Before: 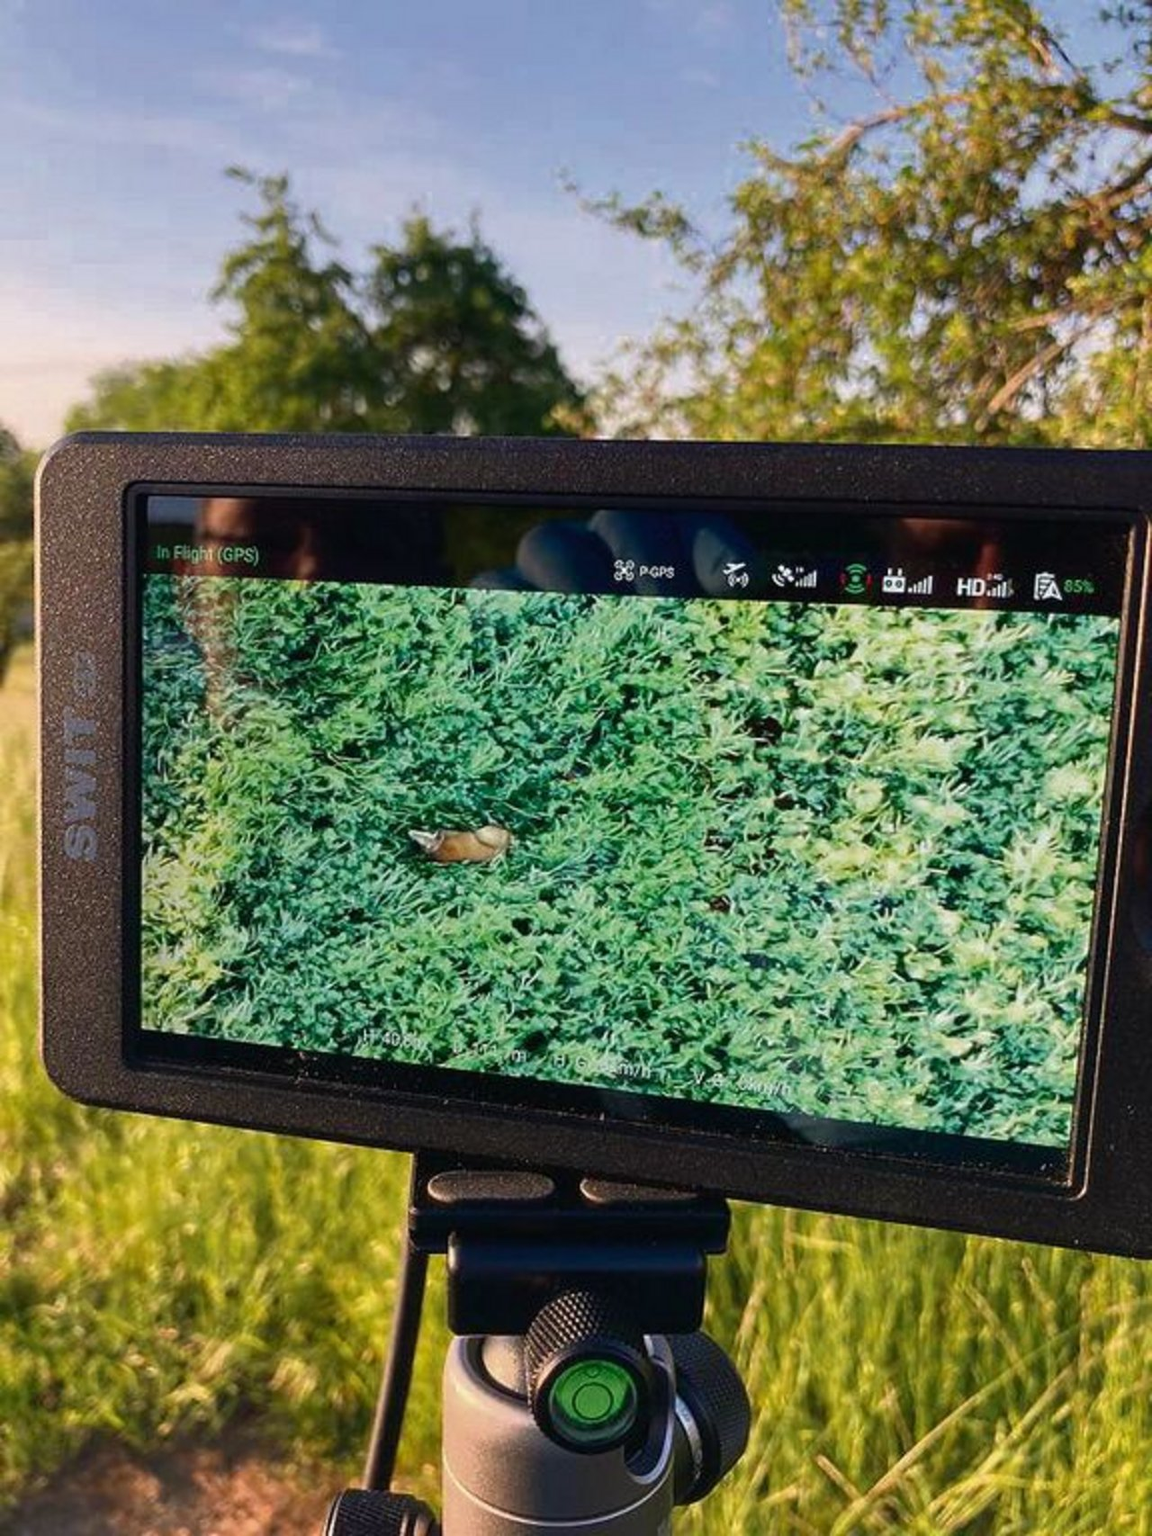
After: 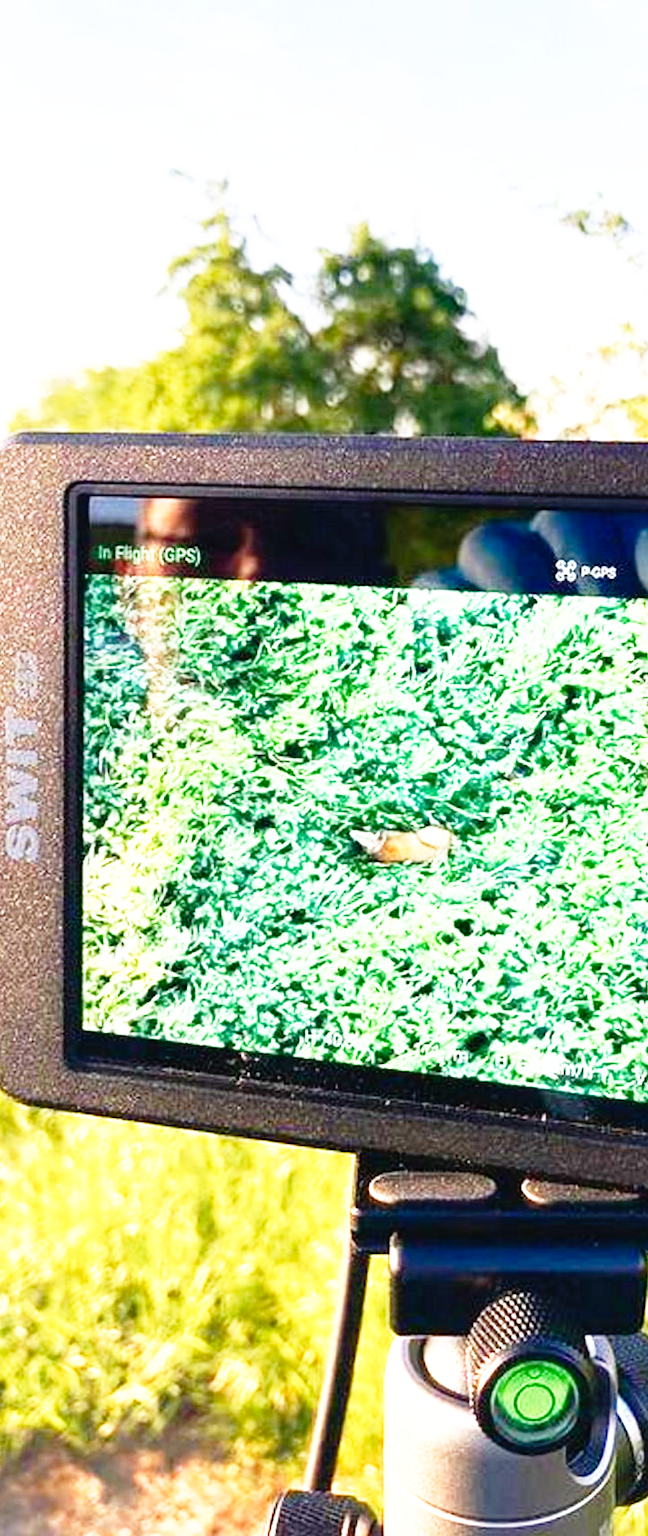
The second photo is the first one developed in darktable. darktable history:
crop: left 5.114%, right 38.589%
base curve: curves: ch0 [(0, 0) (0.012, 0.01) (0.073, 0.168) (0.31, 0.711) (0.645, 0.957) (1, 1)], preserve colors none
exposure: black level correction 0, exposure 1.2 EV, compensate exposure bias true, compensate highlight preservation false
